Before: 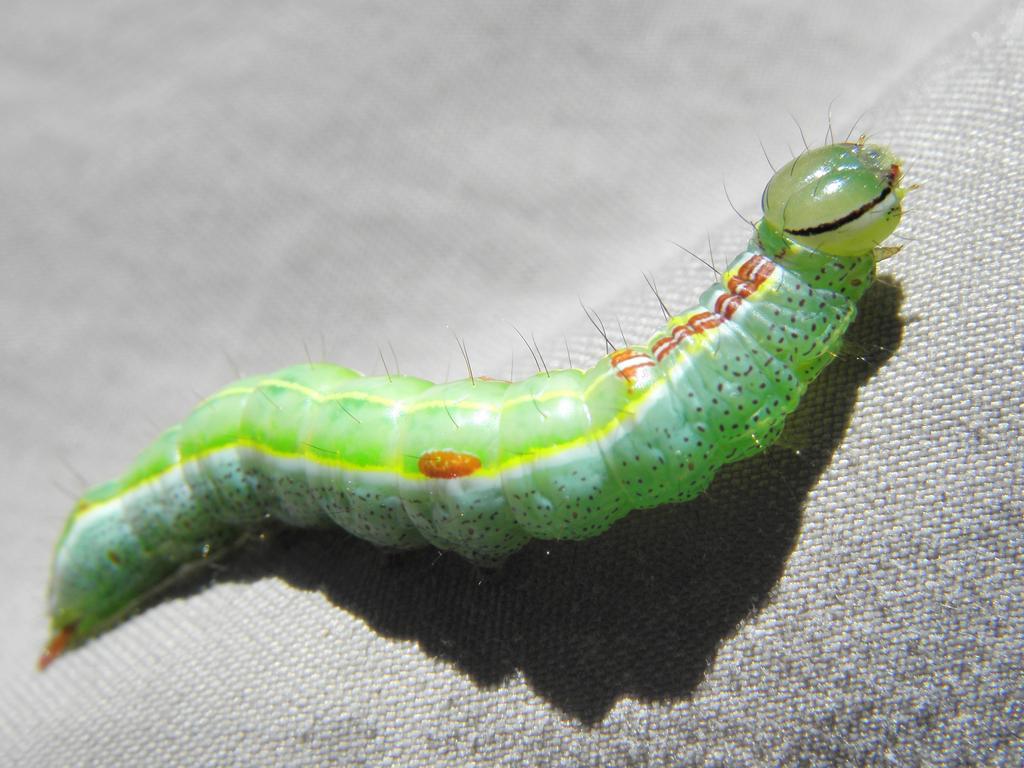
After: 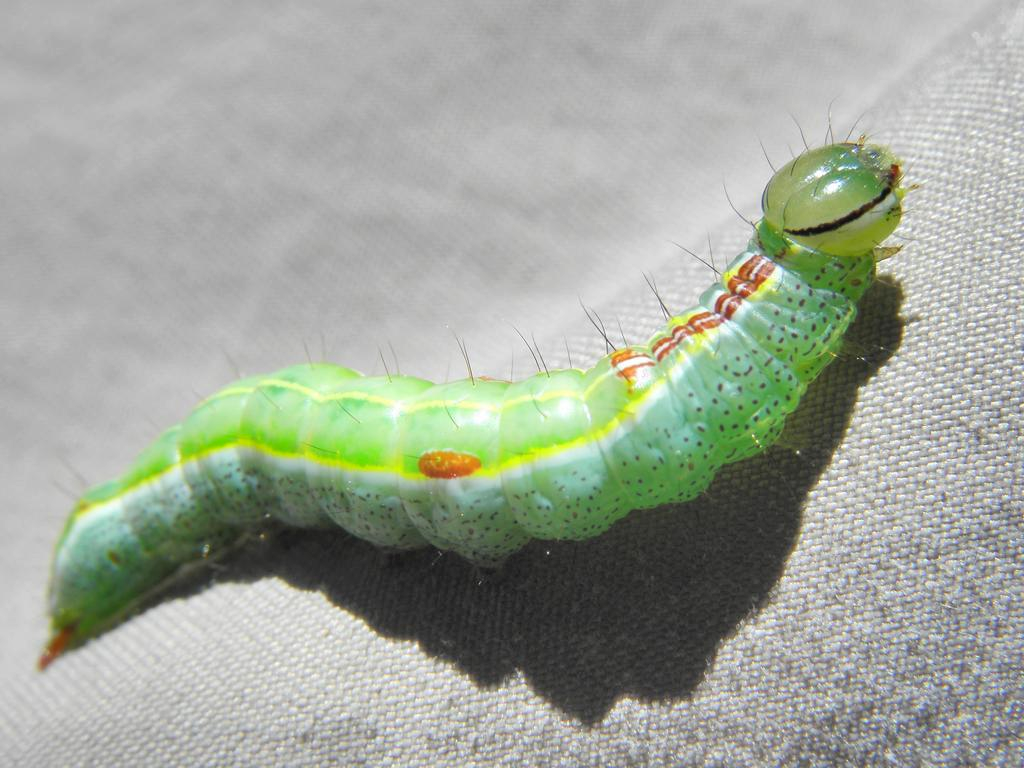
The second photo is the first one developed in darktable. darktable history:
shadows and highlights: shadows 58.92, soften with gaussian
contrast brightness saturation: brightness 0.125
